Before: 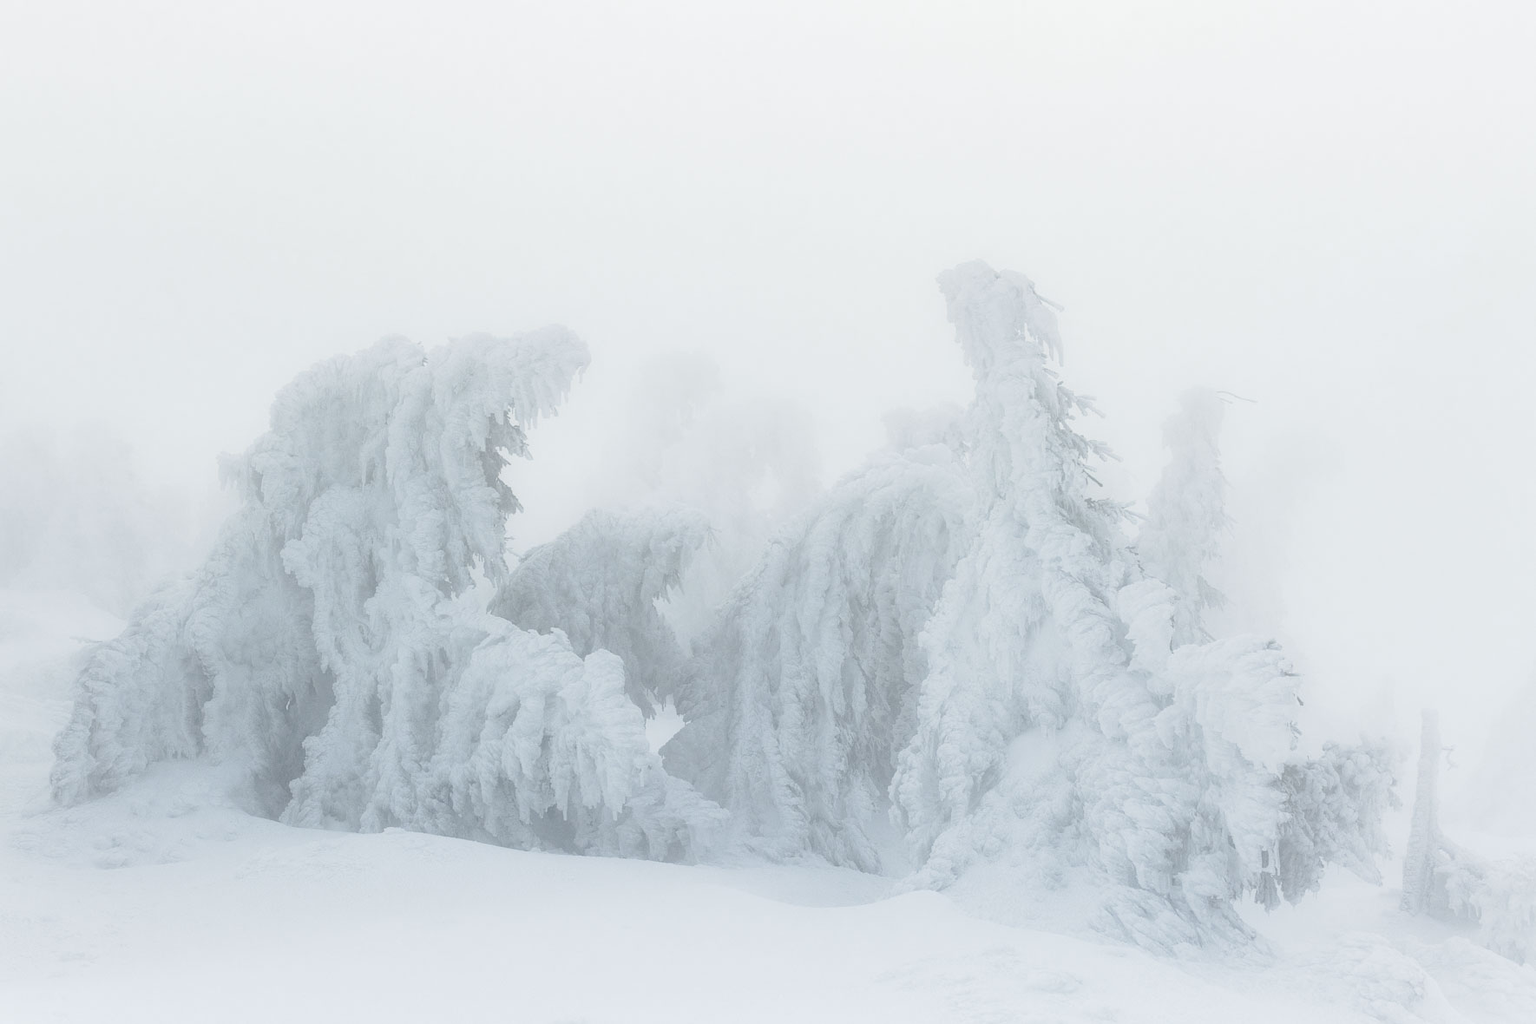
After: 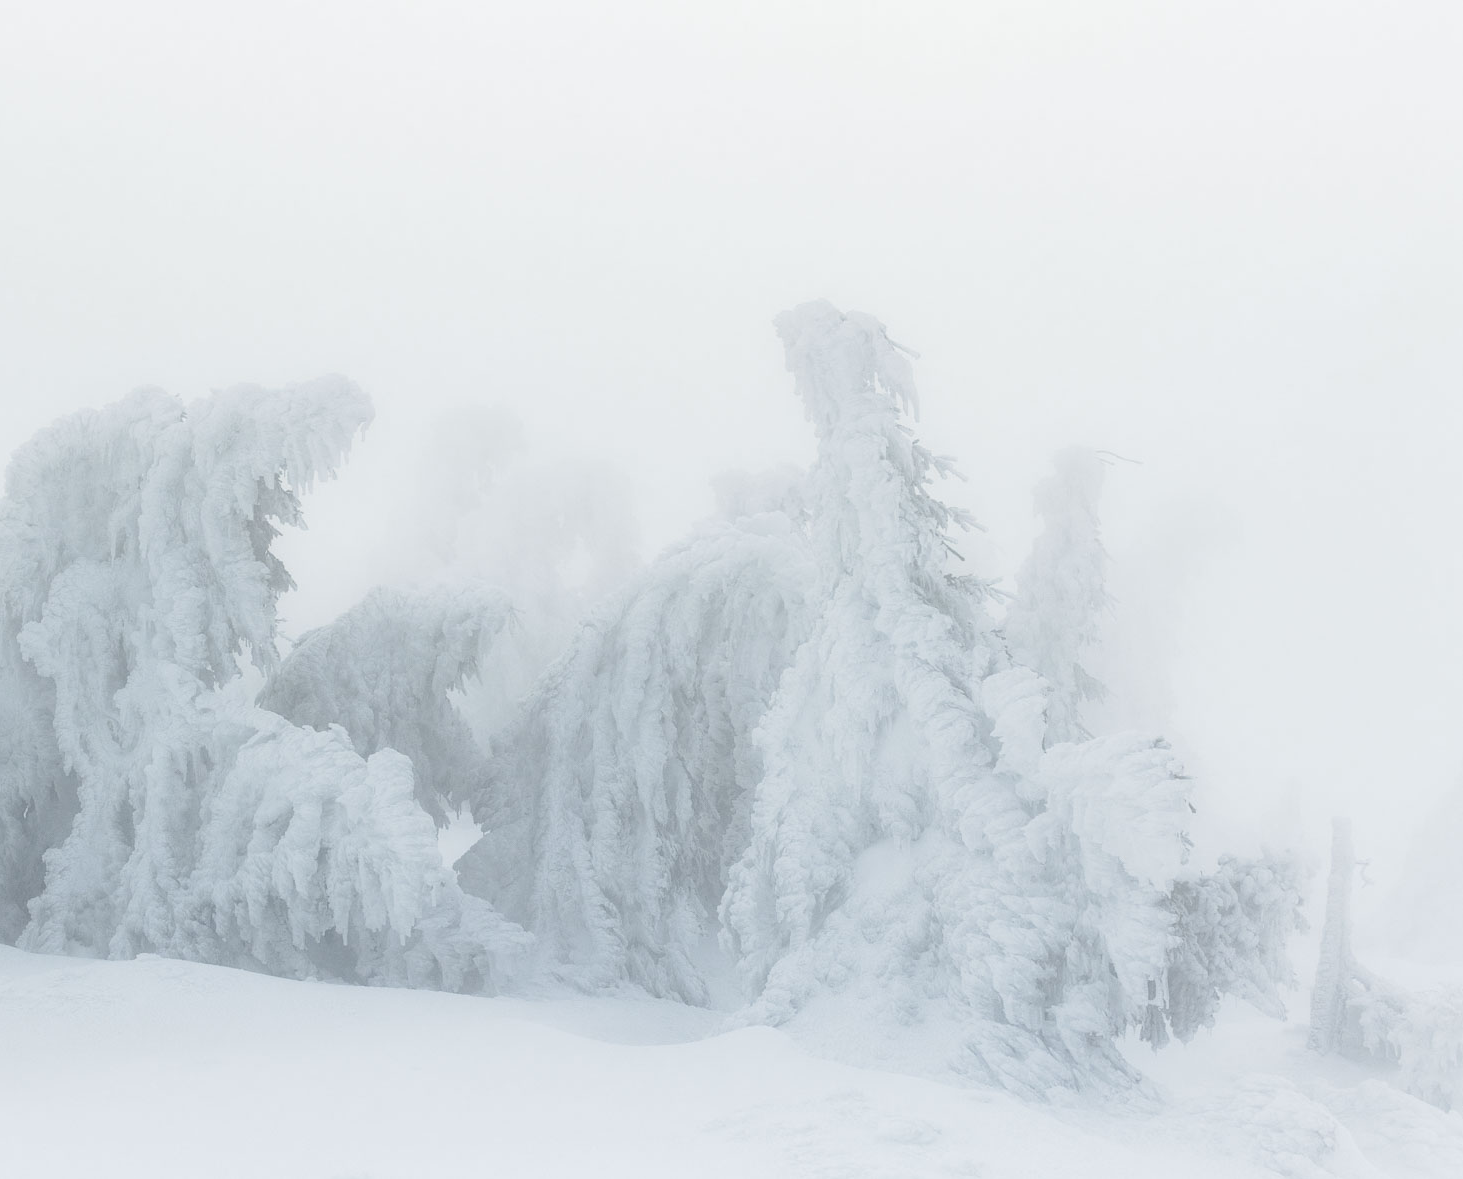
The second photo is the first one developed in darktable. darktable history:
crop: left 17.309%, bottom 0.02%
